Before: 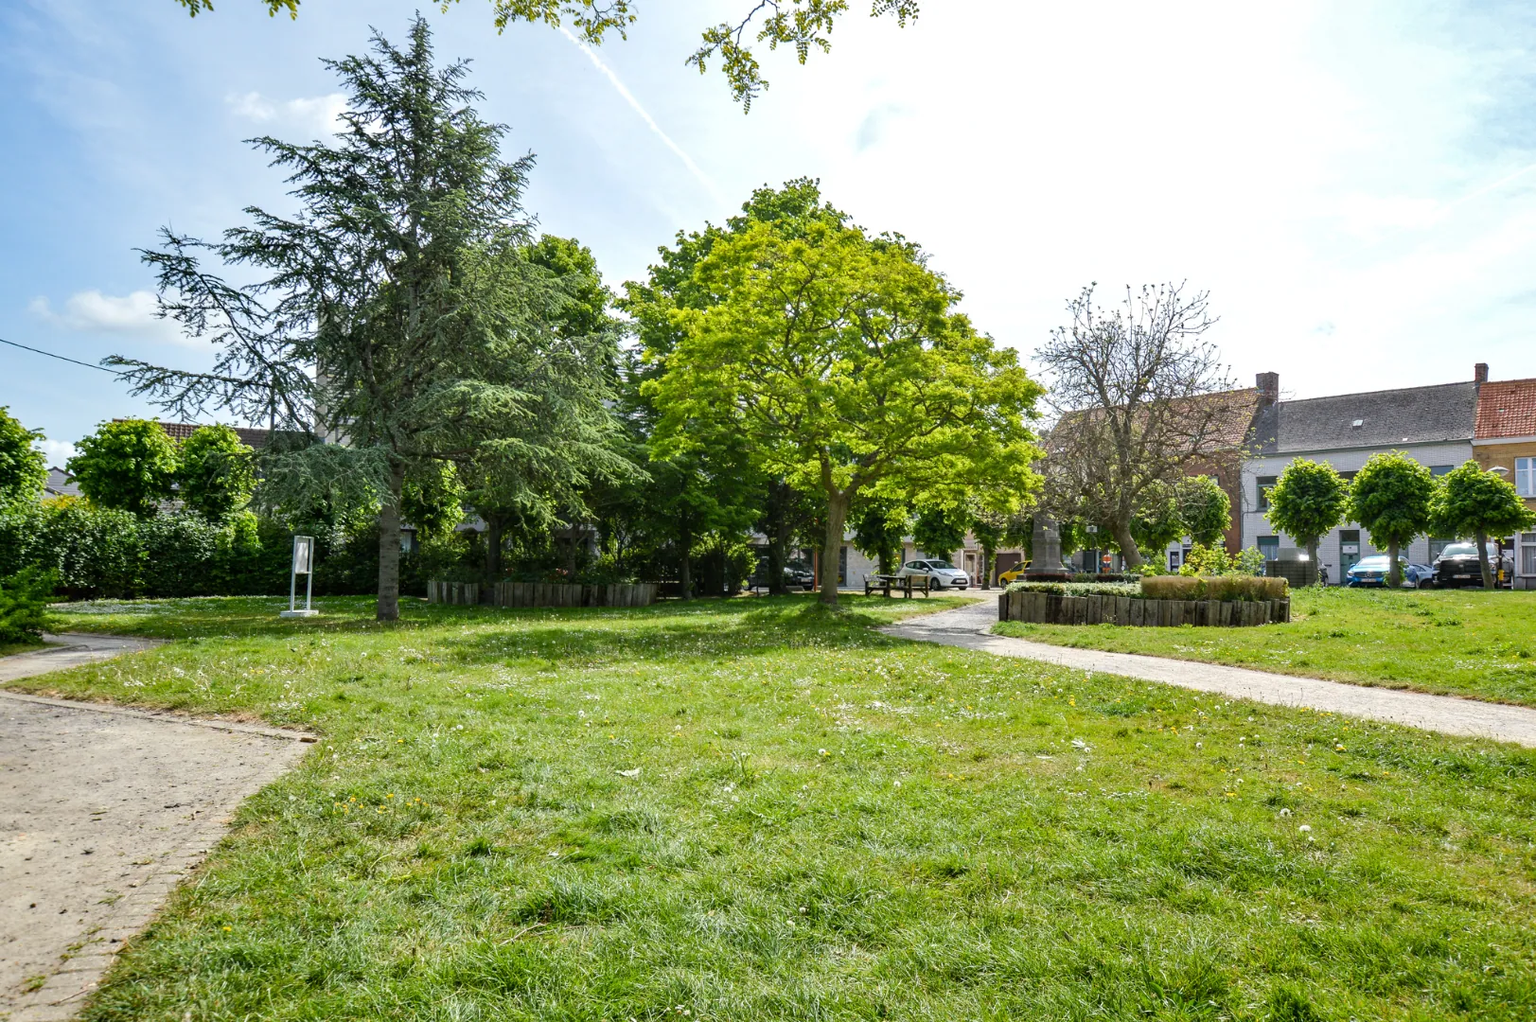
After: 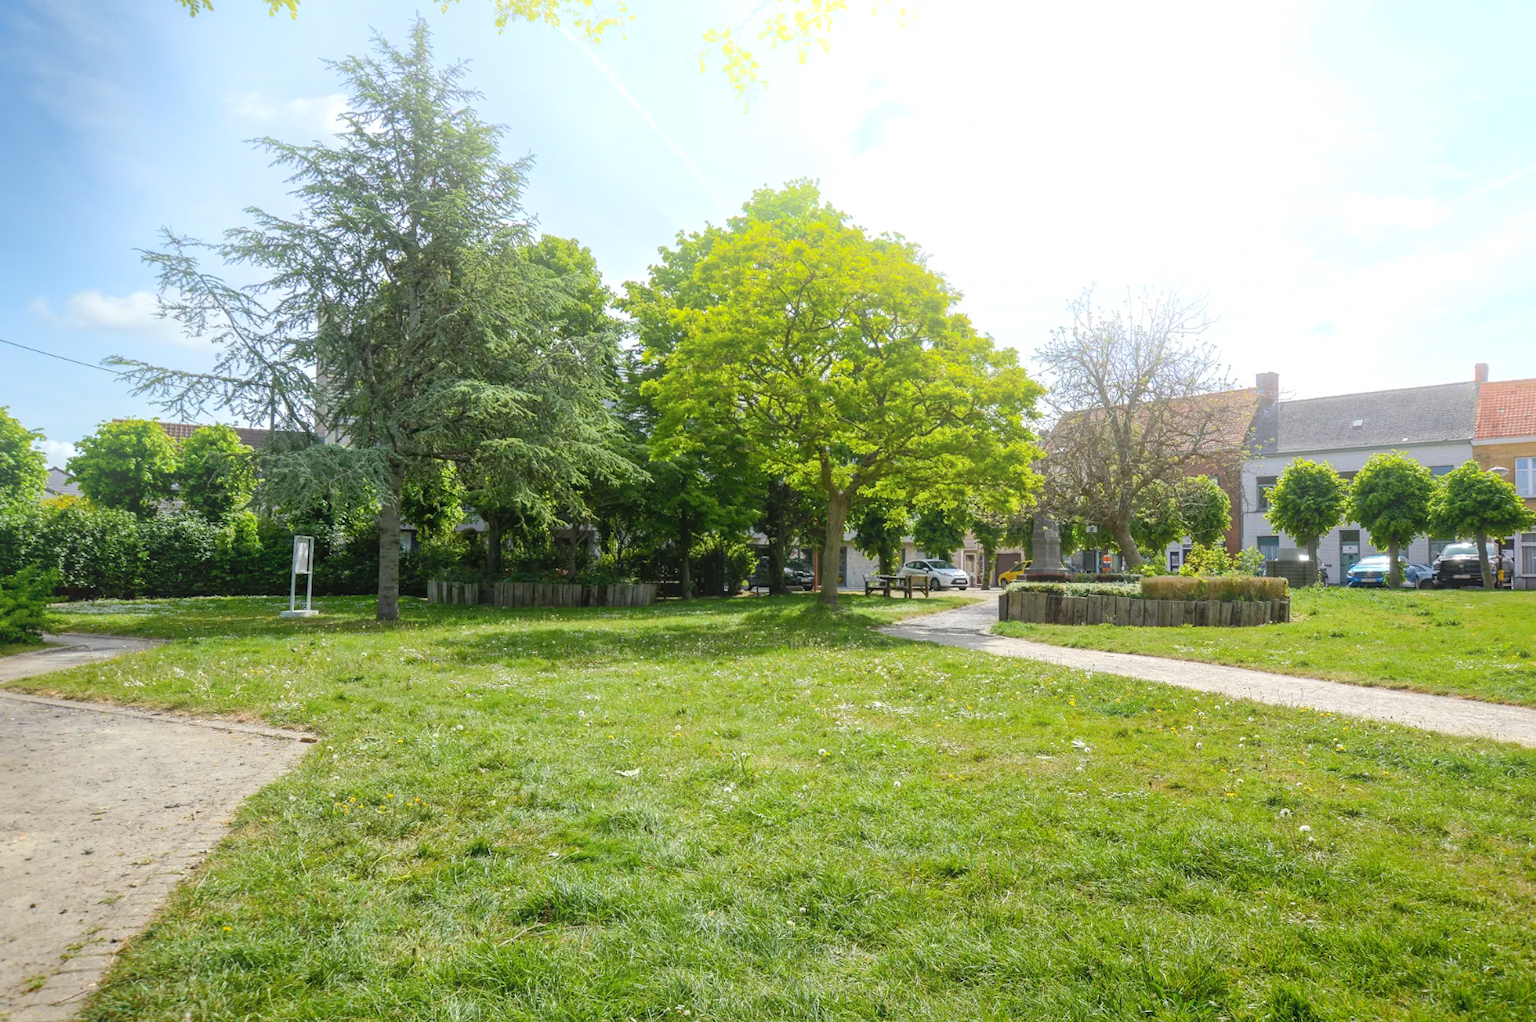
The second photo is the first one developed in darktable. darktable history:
shadows and highlights: on, module defaults
tone equalizer: on, module defaults
bloom: on, module defaults
